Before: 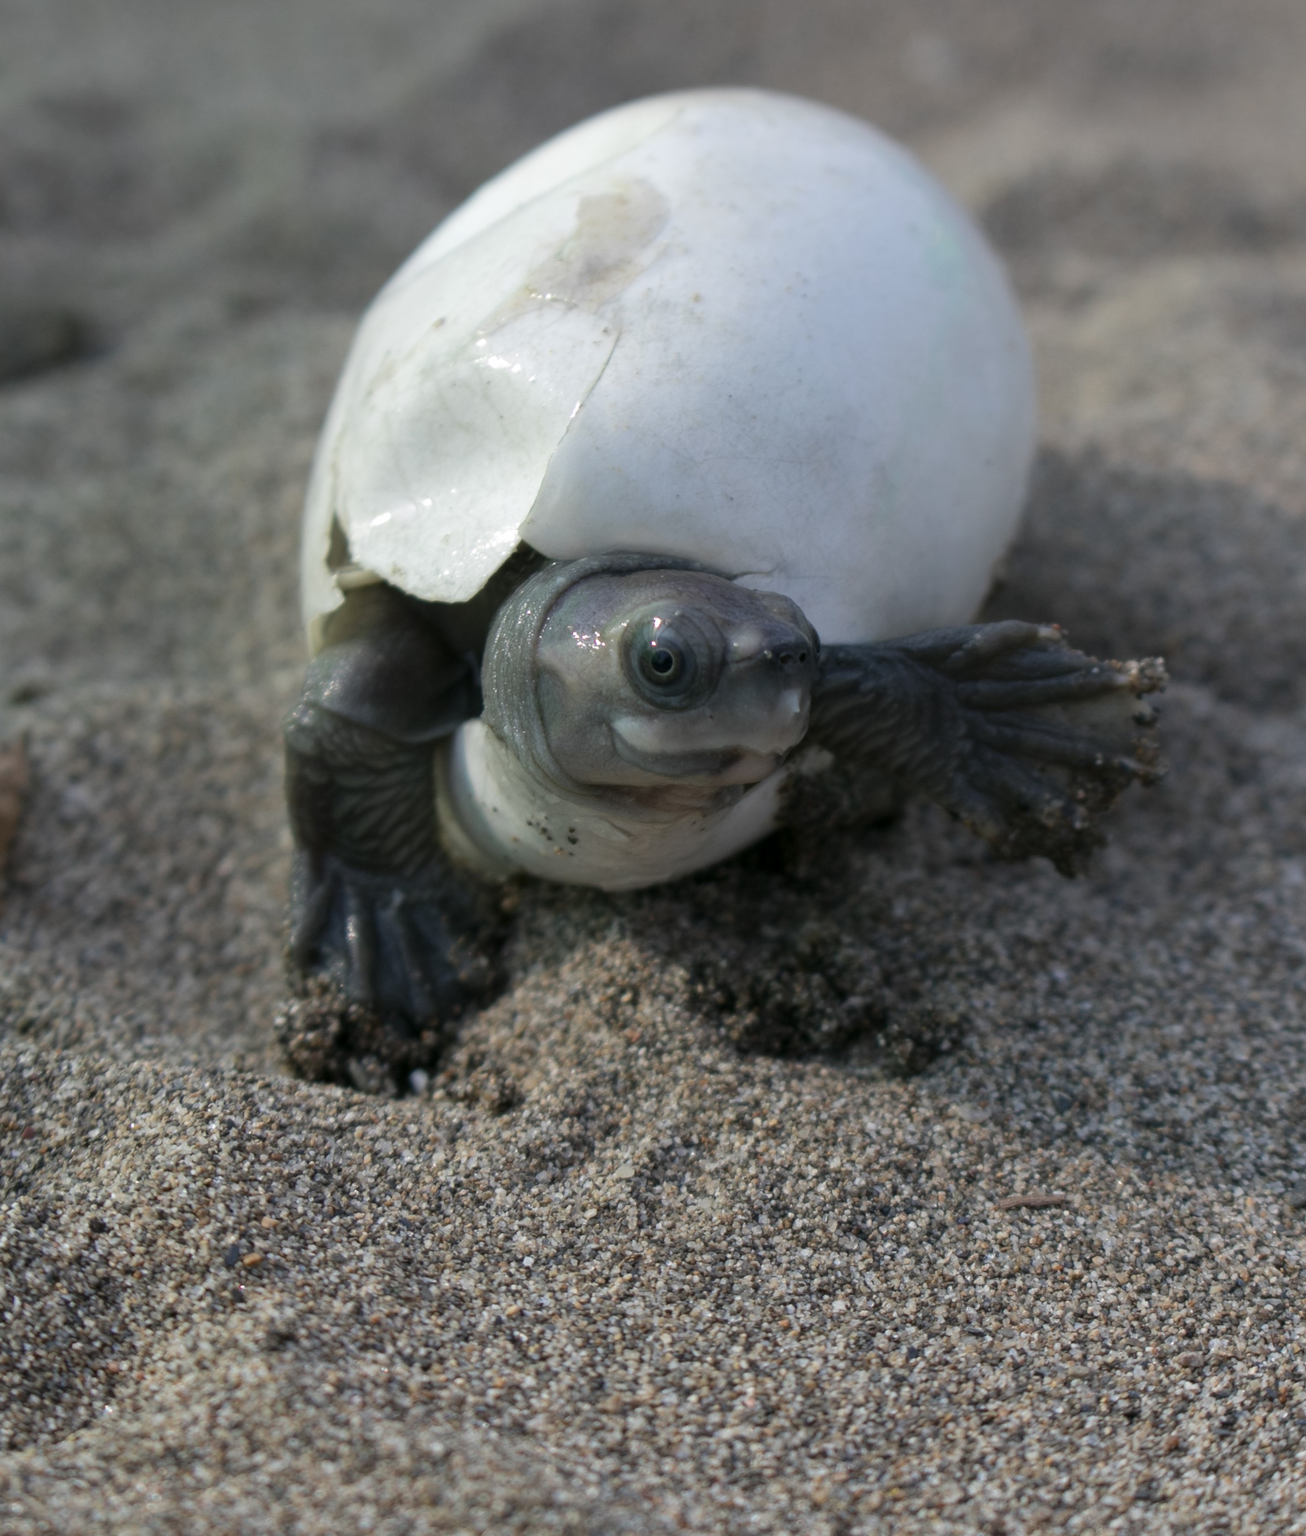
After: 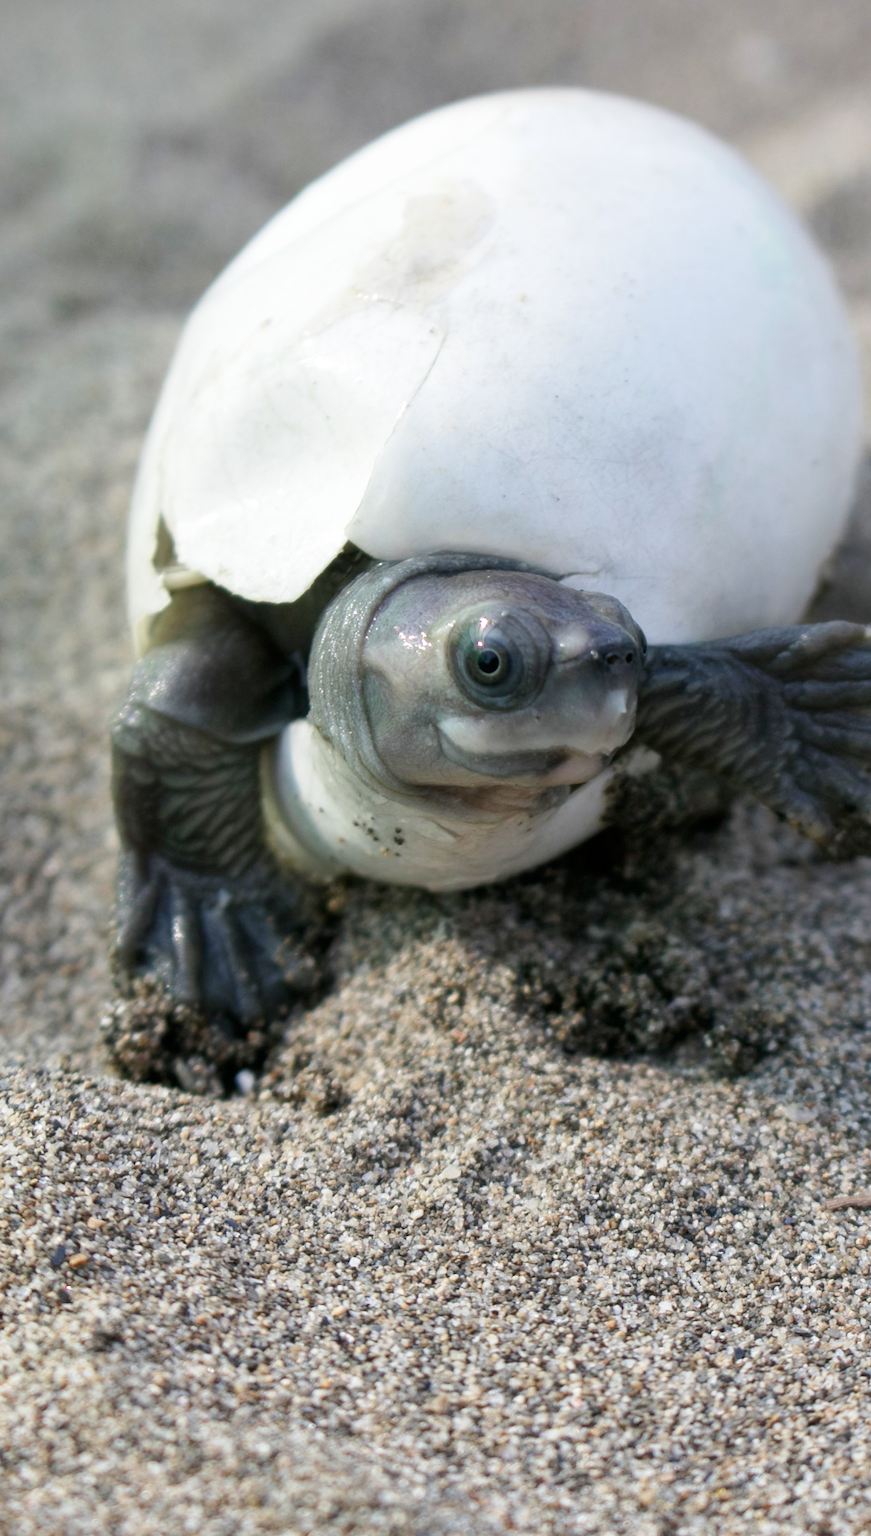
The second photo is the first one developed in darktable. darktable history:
base curve: curves: ch0 [(0, 0) (0.005, 0.002) (0.15, 0.3) (0.4, 0.7) (0.75, 0.95) (1, 1)], preserve colors none
shadows and highlights: shadows 43.12, highlights 7.74
crop and rotate: left 13.391%, right 19.93%
